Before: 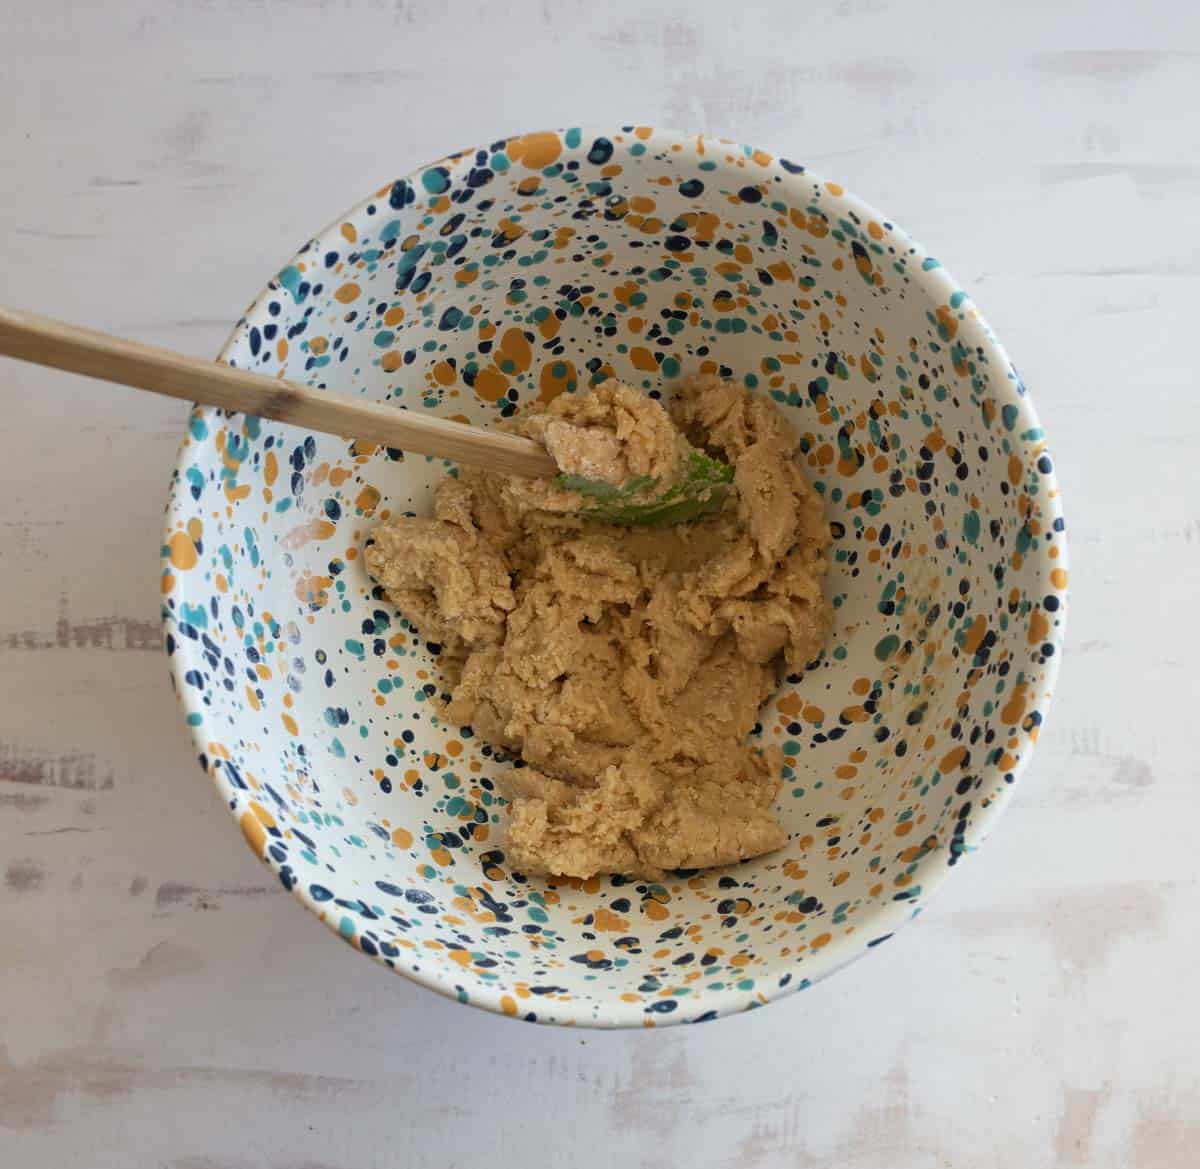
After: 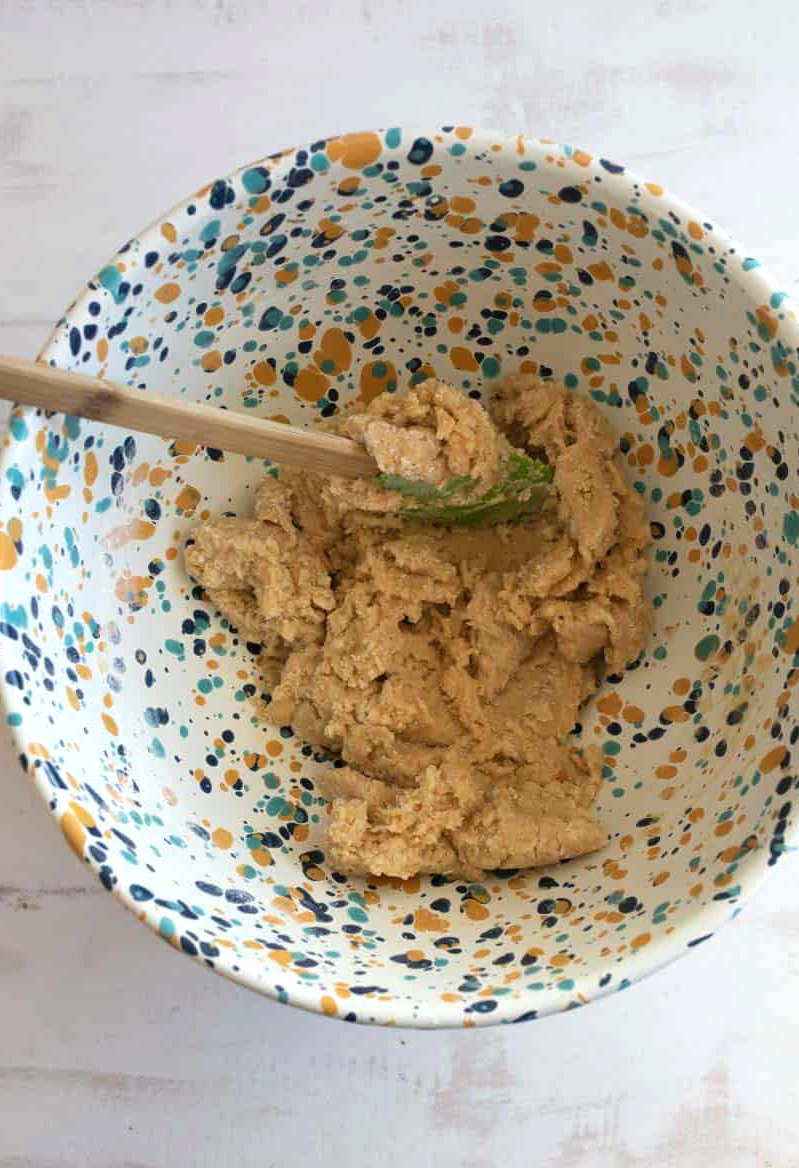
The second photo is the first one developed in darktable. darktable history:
exposure: exposure 0.375 EV, compensate highlight preservation false
crop and rotate: left 15.055%, right 18.278%
